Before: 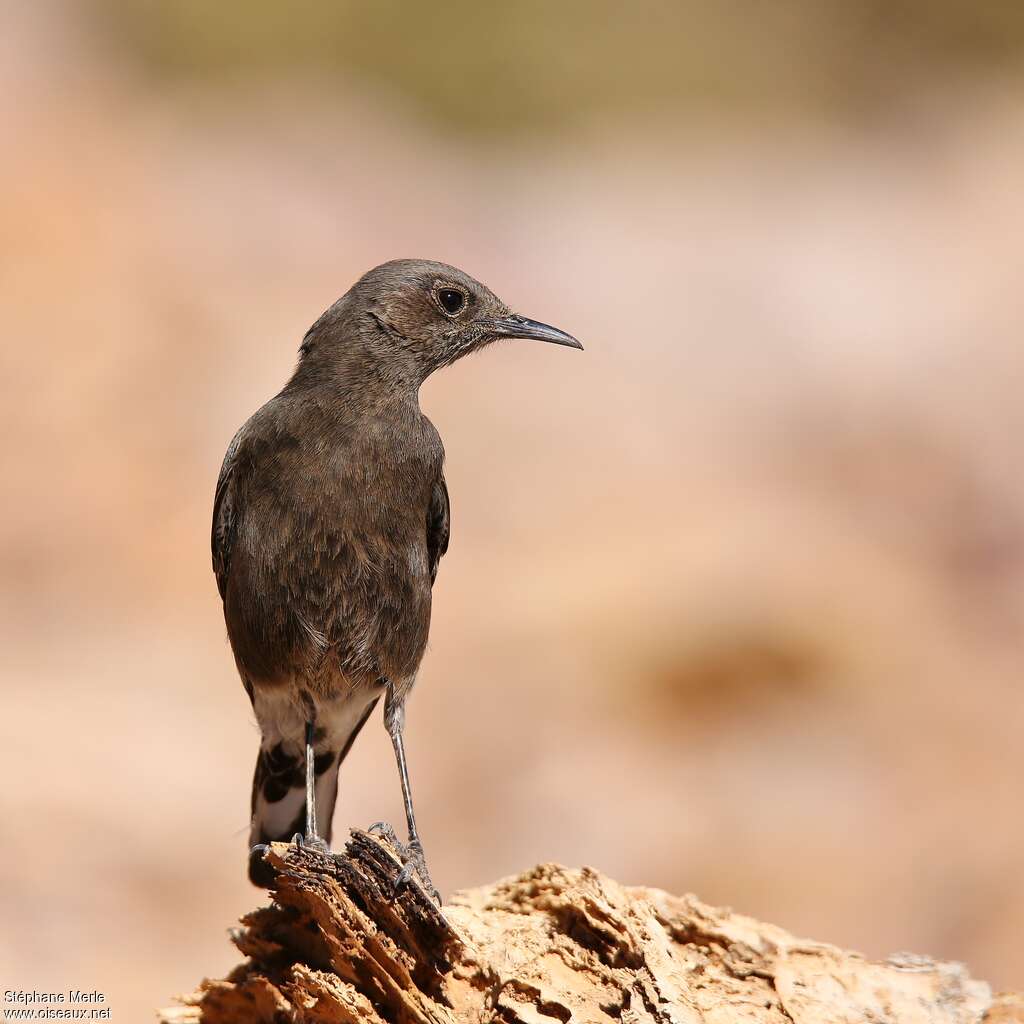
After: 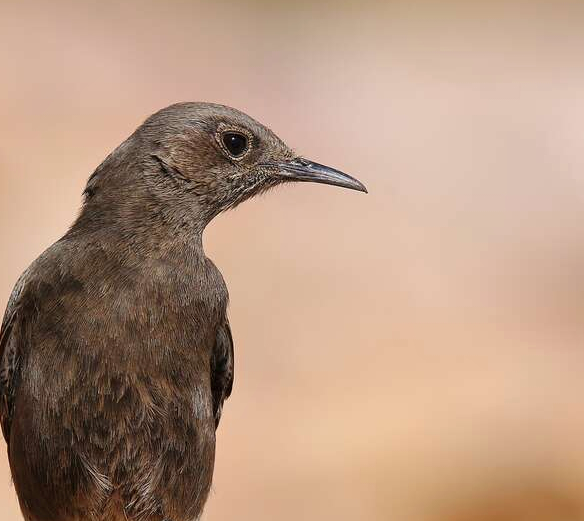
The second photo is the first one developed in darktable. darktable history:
shadows and highlights: shadows 25.56, highlights -24.34, highlights color adjustment 0.84%
crop: left 21.105%, top 15.347%, right 21.815%, bottom 33.752%
